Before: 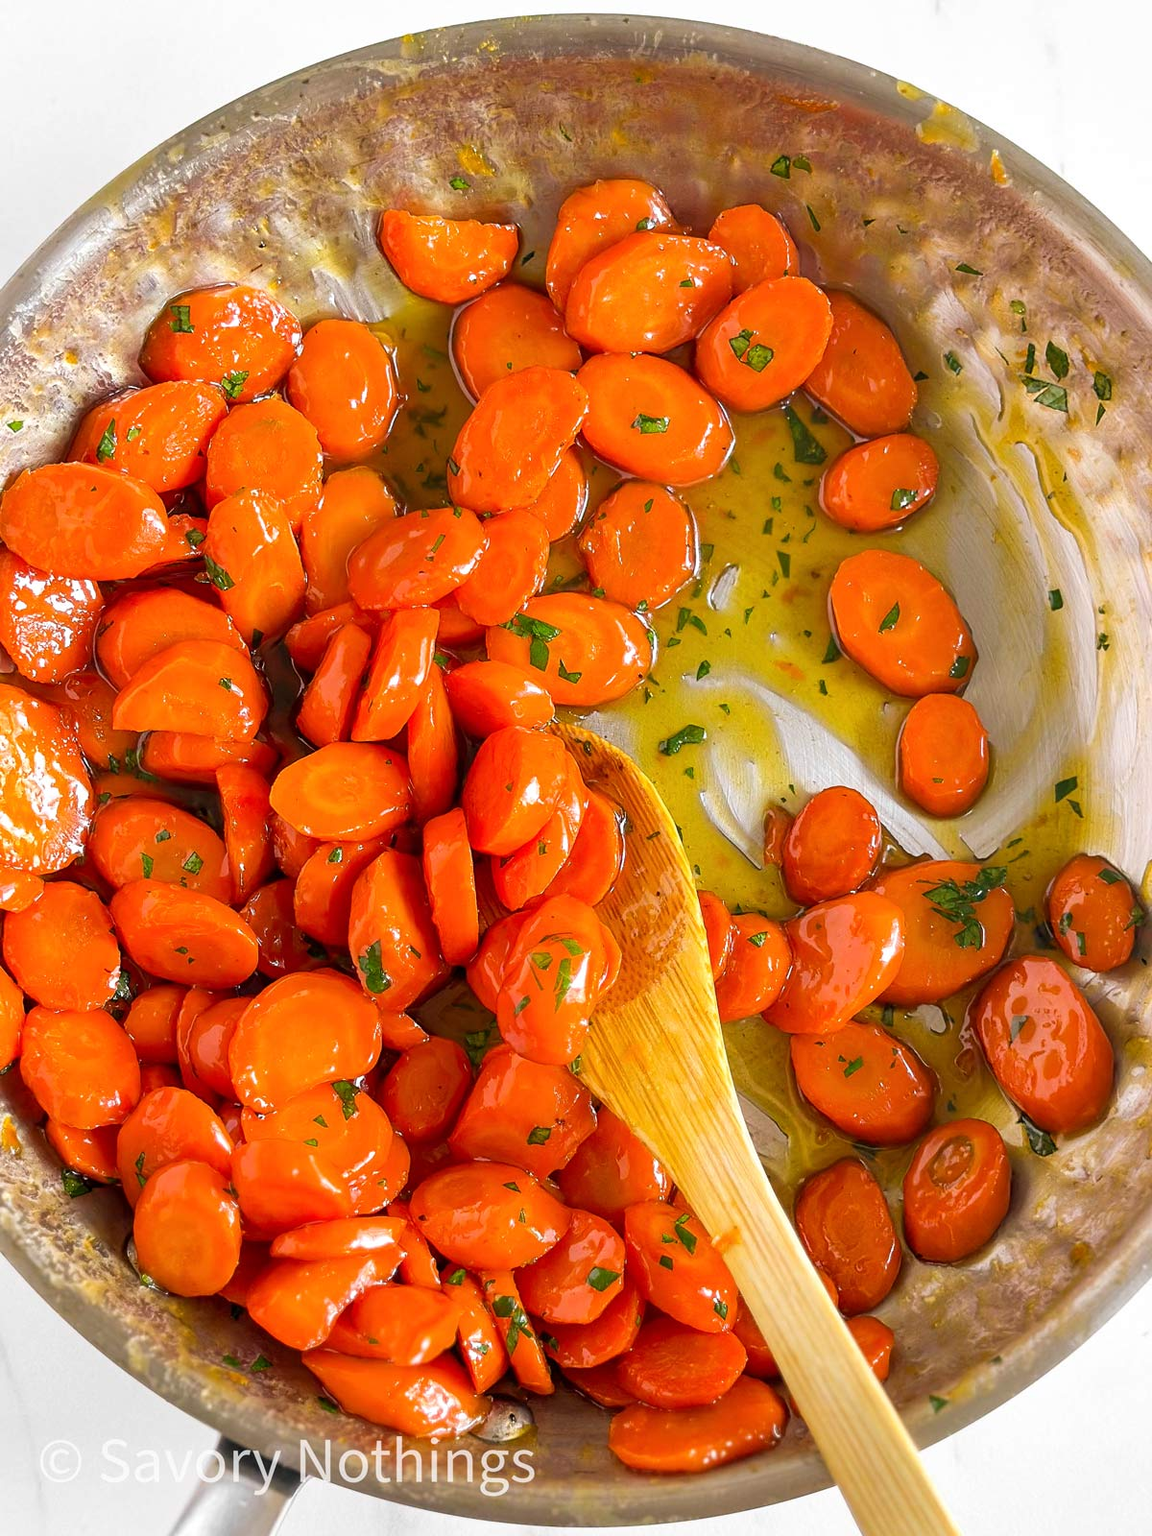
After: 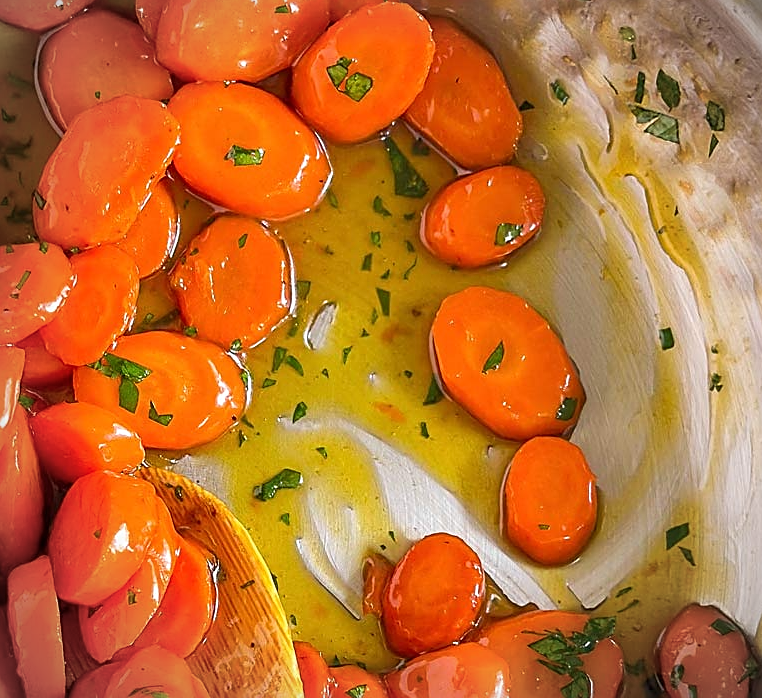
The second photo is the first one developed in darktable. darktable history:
exposure: compensate highlight preservation false
vignetting: fall-off radius 61.1%
sharpen: on, module defaults
crop: left 36.114%, top 17.898%, right 0.374%, bottom 38.43%
